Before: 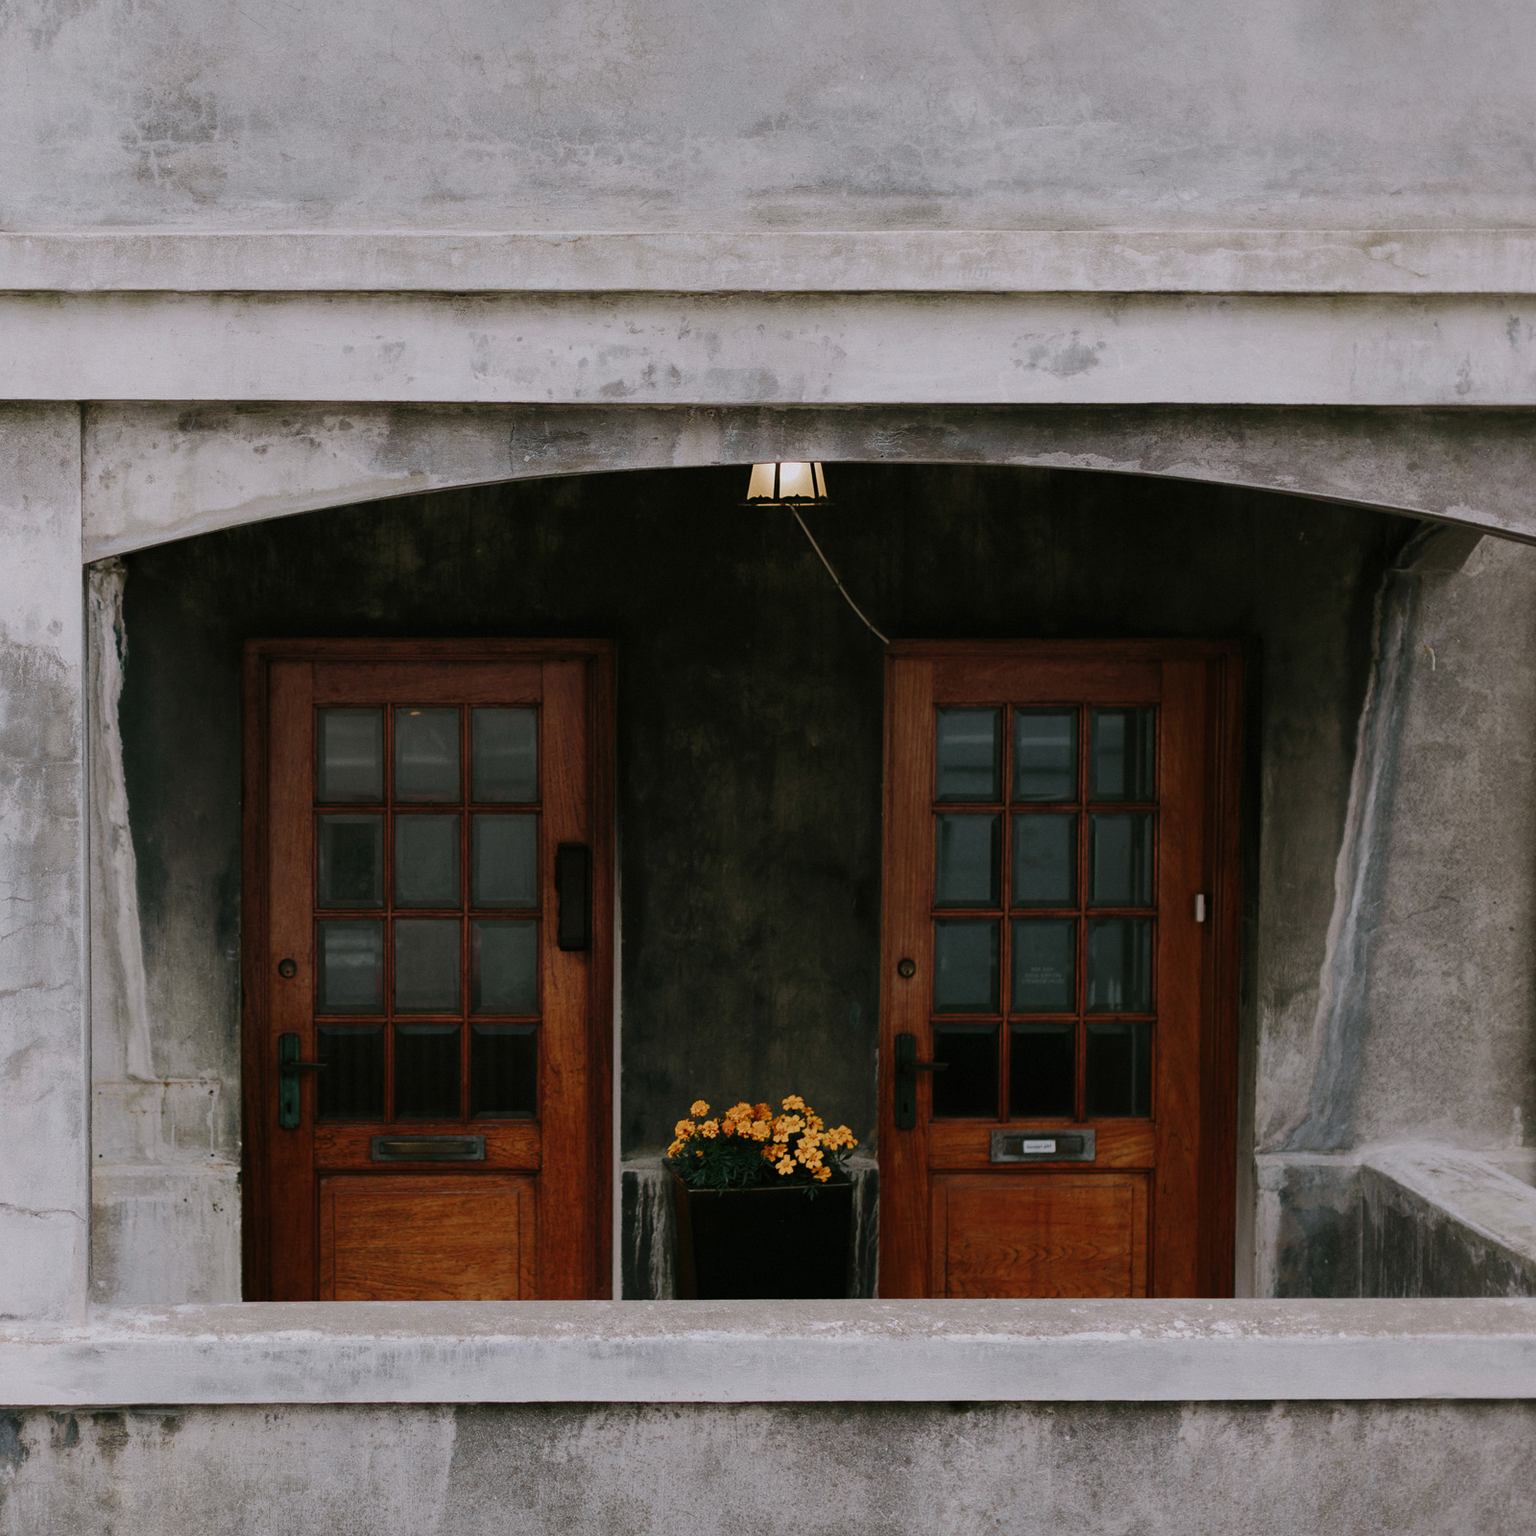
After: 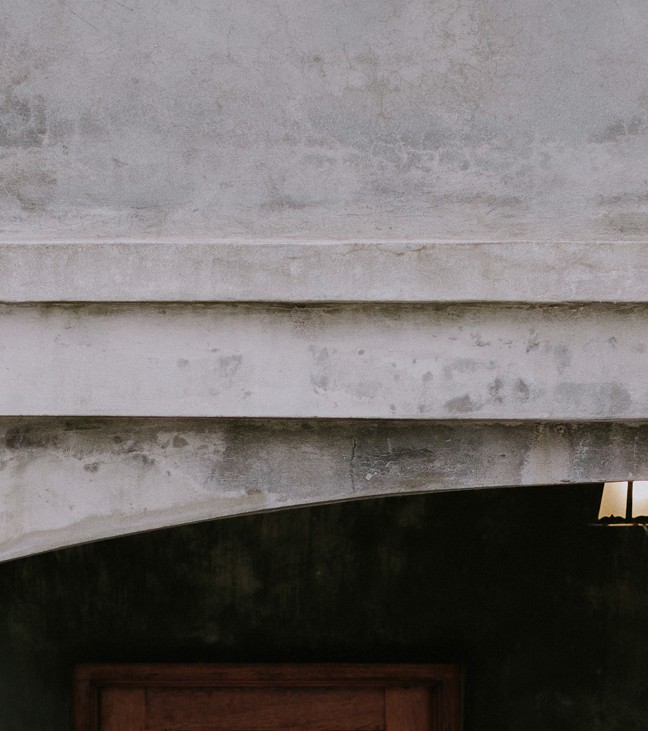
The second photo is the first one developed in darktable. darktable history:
crop and rotate: left 11.281%, top 0.069%, right 48.182%, bottom 54.184%
